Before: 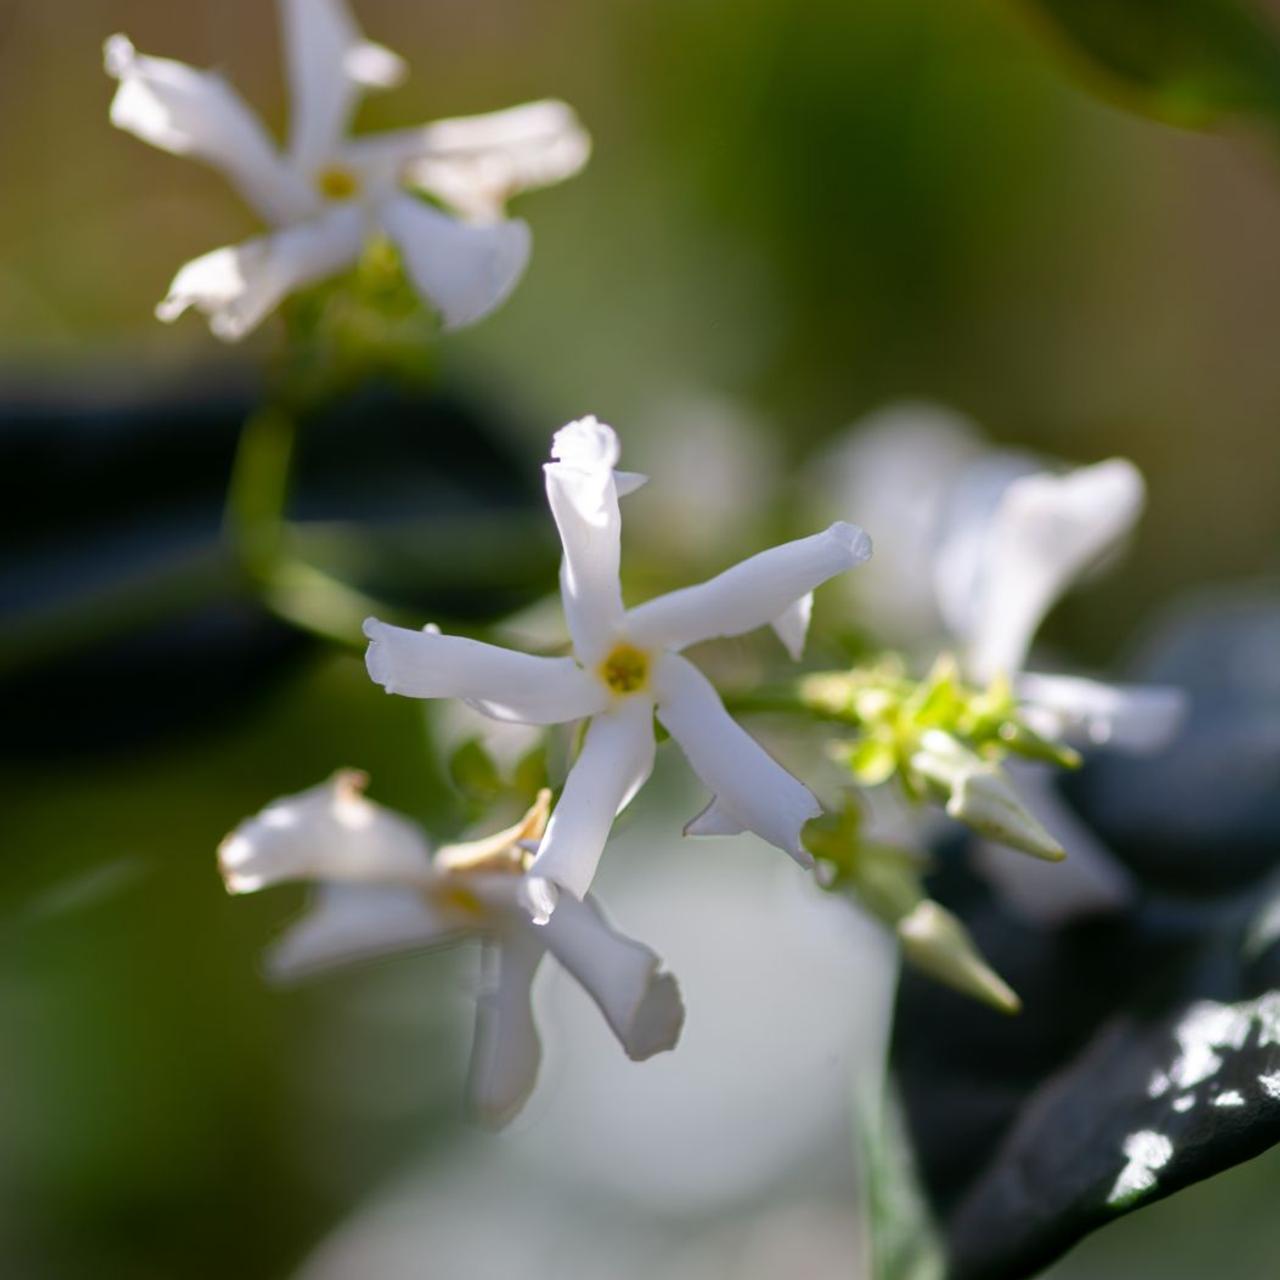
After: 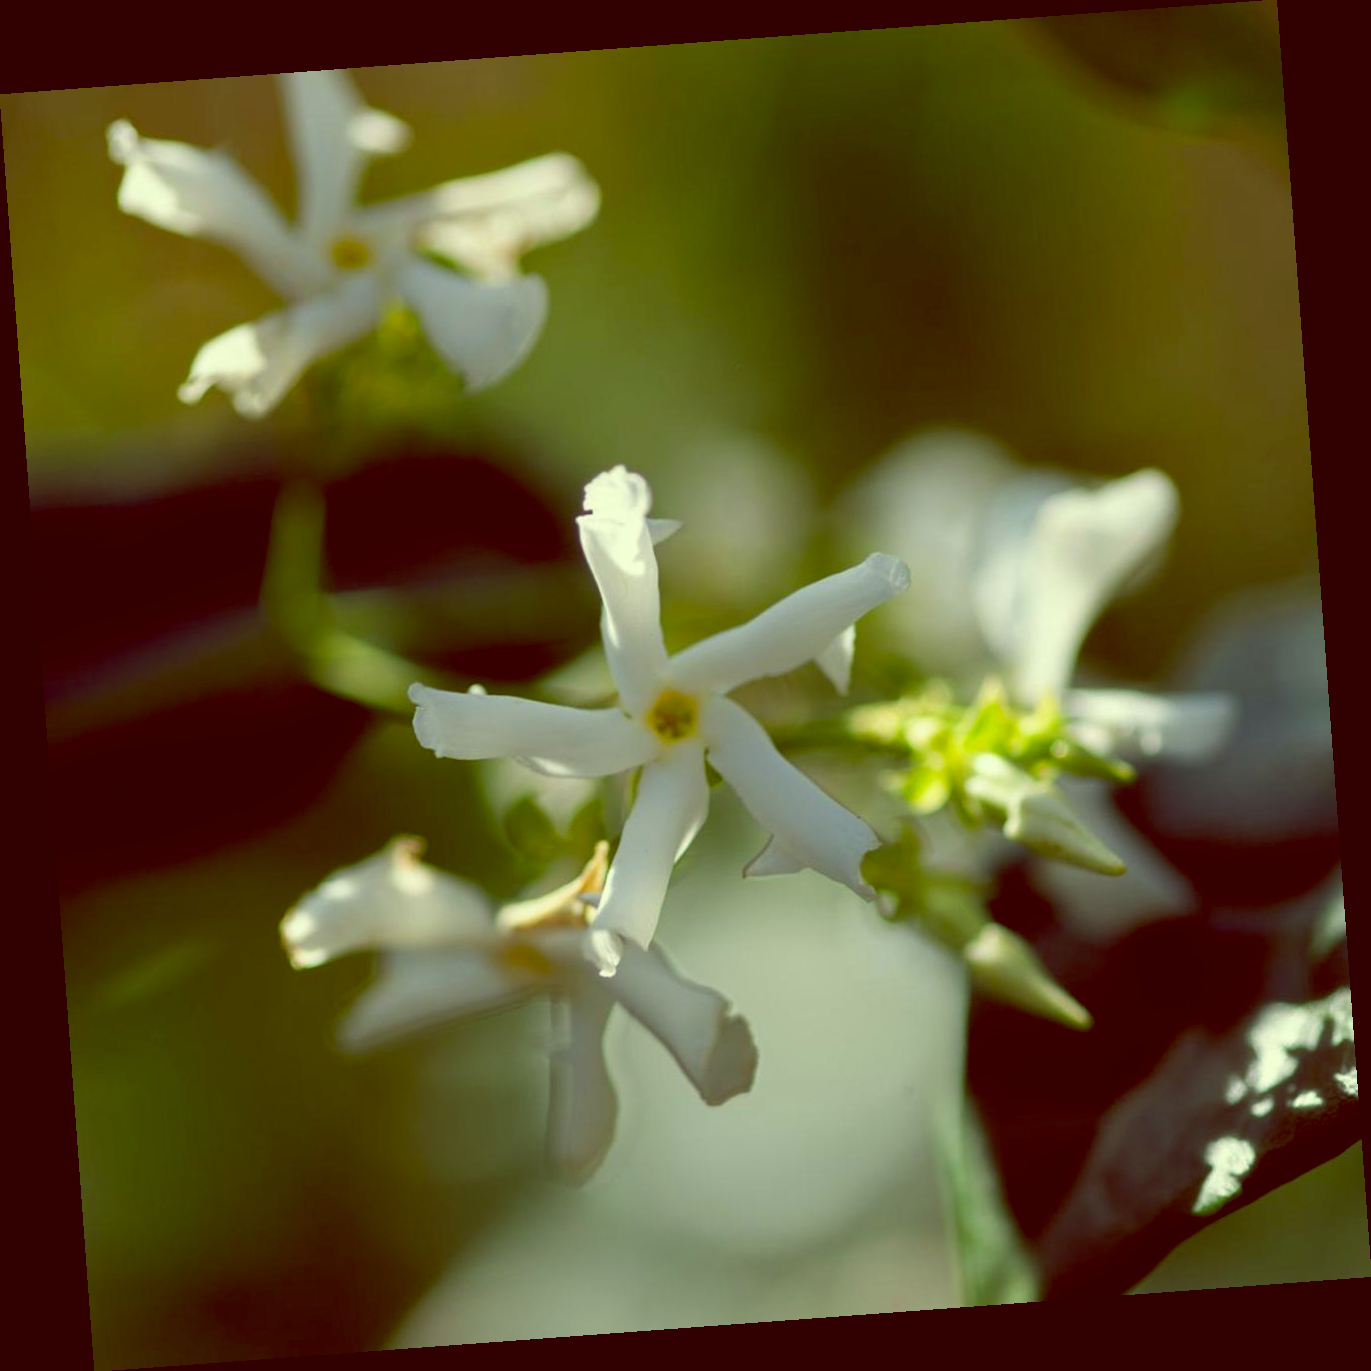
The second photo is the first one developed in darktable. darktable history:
rotate and perspective: rotation -4.25°, automatic cropping off
white balance: red 1.045, blue 0.932
color balance: lift [1, 1.015, 0.987, 0.985], gamma [1, 0.959, 1.042, 0.958], gain [0.927, 0.938, 1.072, 0.928], contrast 1.5%
